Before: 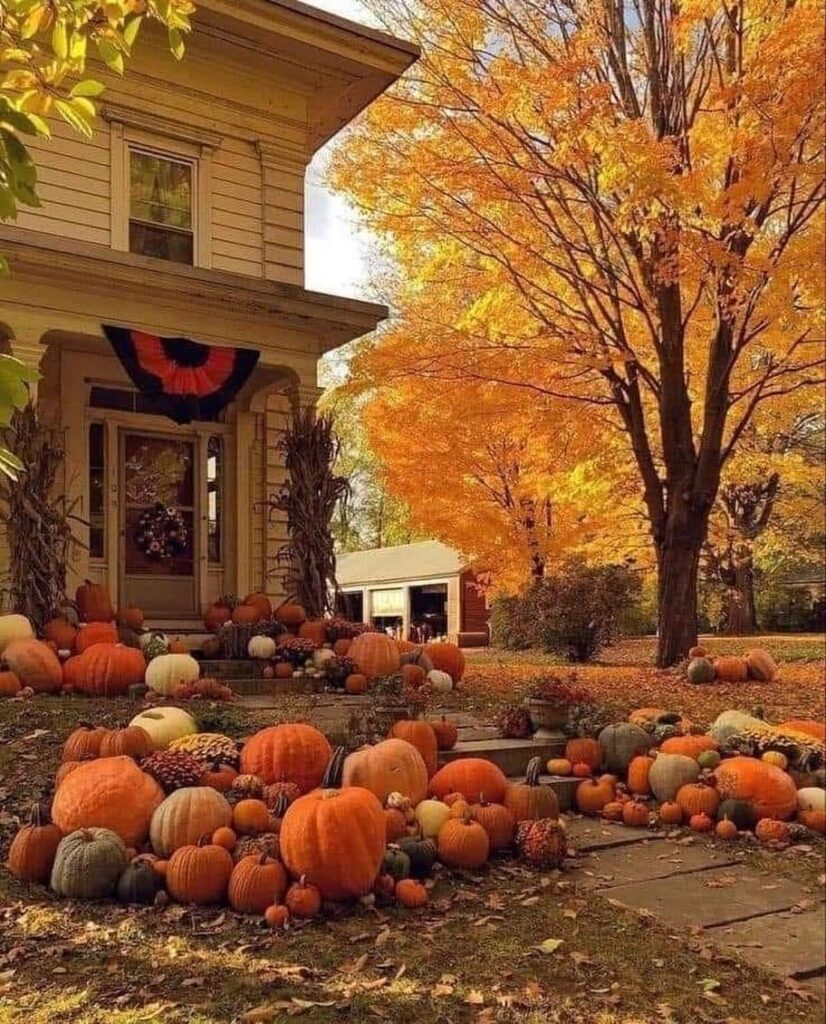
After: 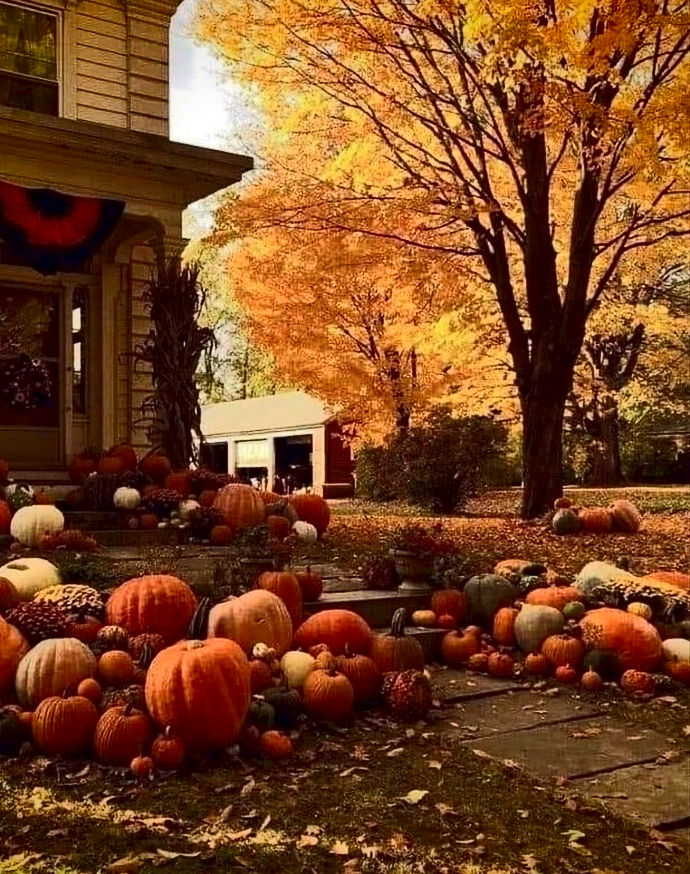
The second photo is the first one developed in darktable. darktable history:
crop: left 16.412%, top 14.562%
tone curve: curves: ch0 [(0, 0) (0.003, 0.002) (0.011, 0.004) (0.025, 0.005) (0.044, 0.009) (0.069, 0.013) (0.1, 0.017) (0.136, 0.036) (0.177, 0.066) (0.224, 0.102) (0.277, 0.143) (0.335, 0.197) (0.399, 0.268) (0.468, 0.389) (0.543, 0.549) (0.623, 0.714) (0.709, 0.801) (0.801, 0.854) (0.898, 0.9) (1, 1)], color space Lab, independent channels, preserve colors none
vignetting: fall-off radius 60.96%, saturation 0.369
